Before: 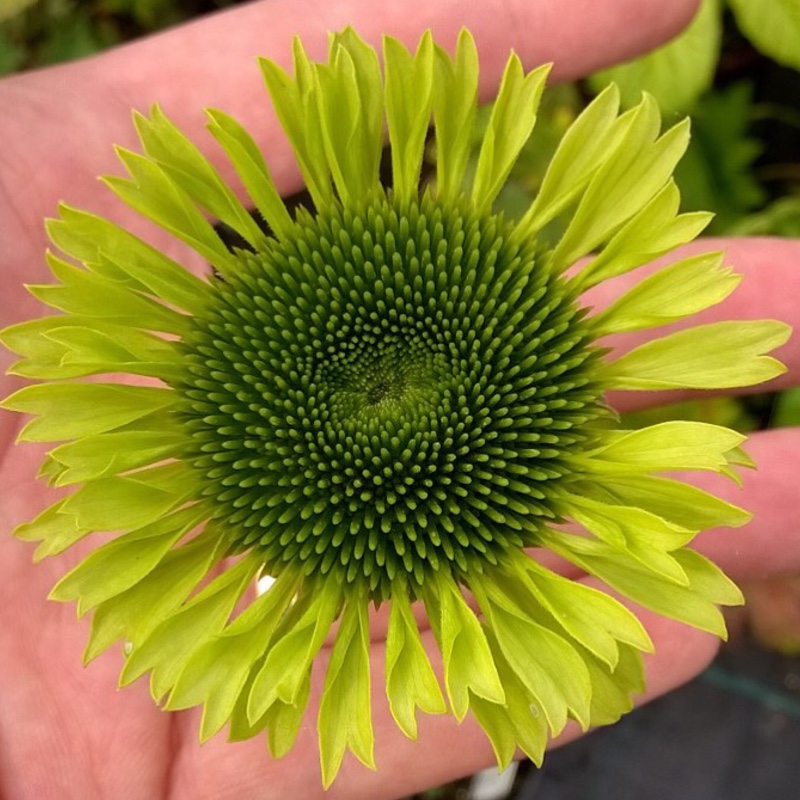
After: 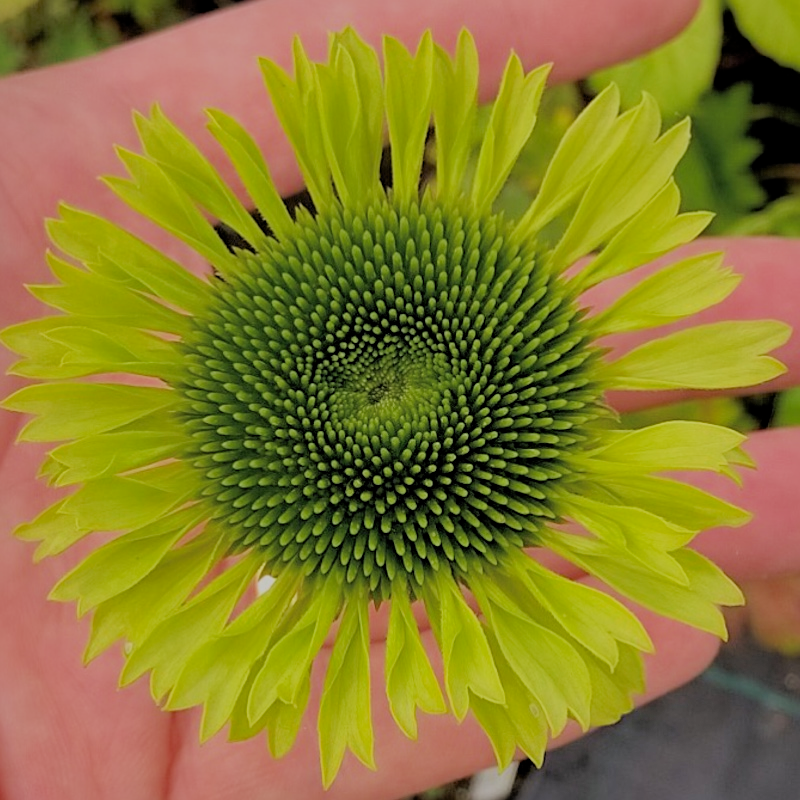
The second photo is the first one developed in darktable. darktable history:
sharpen: radius 2.209, amount 0.378, threshold 0.134
shadows and highlights: on, module defaults
exposure: exposure 0.556 EV, compensate exposure bias true, compensate highlight preservation false
filmic rgb: middle gray luminance 3.25%, black relative exposure -6.01 EV, white relative exposure 6.35 EV, dynamic range scaling 21.7%, target black luminance 0%, hardness 2.32, latitude 46.05%, contrast 0.777, highlights saturation mix 99.87%, shadows ↔ highlights balance 0.057%
